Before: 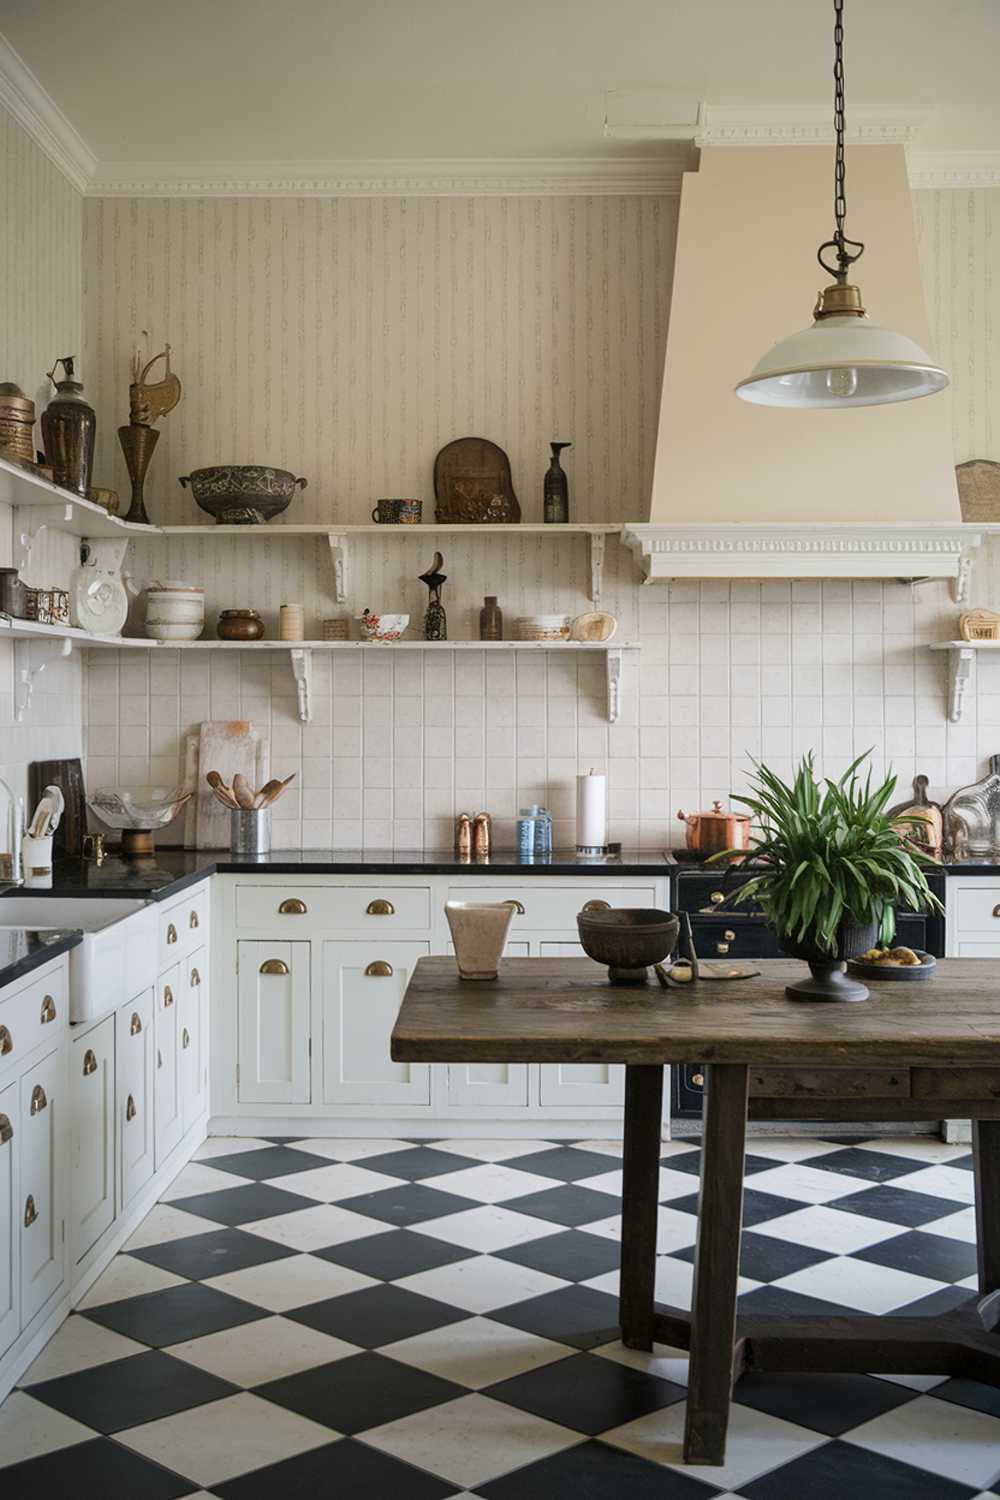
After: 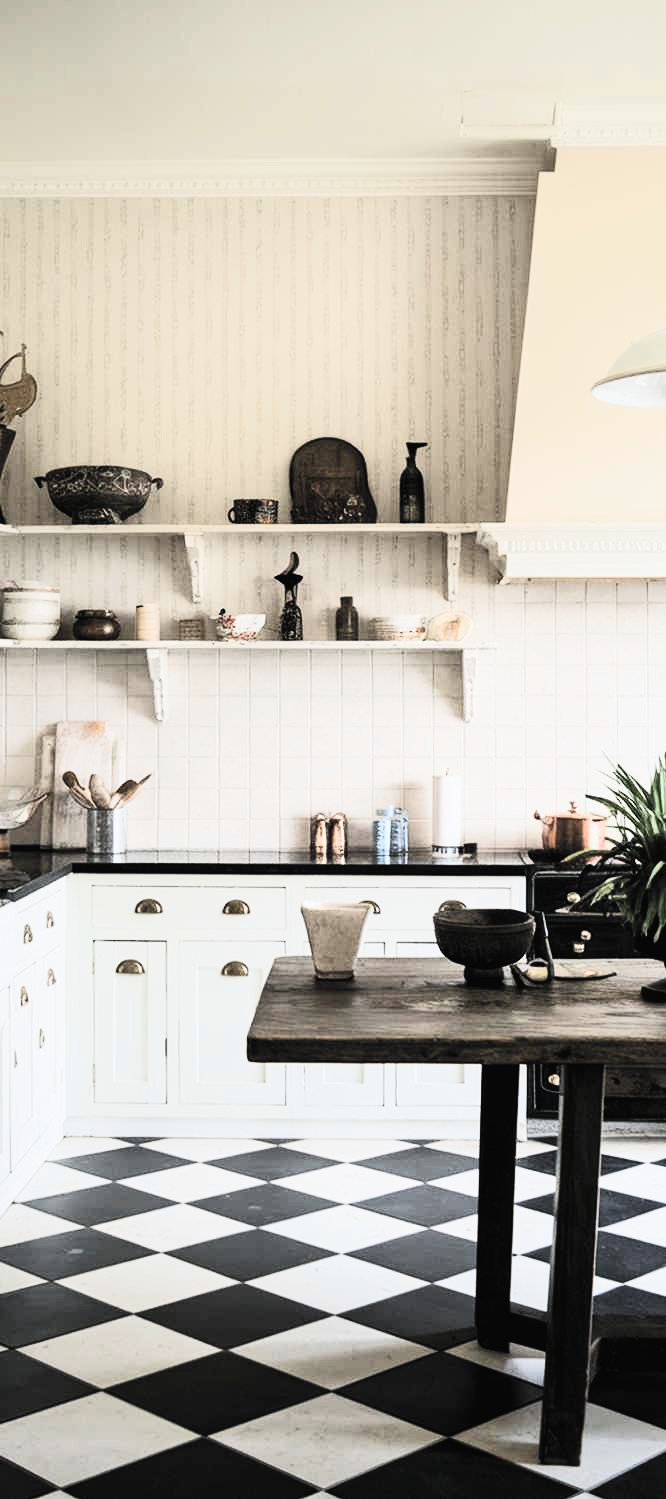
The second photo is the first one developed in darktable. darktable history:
filmic rgb: black relative exposure -5.06 EV, white relative exposure 3.99 EV, threshold 3.01 EV, hardness 2.9, contrast 1.3, color science v4 (2020), iterations of high-quality reconstruction 10, enable highlight reconstruction true
contrast brightness saturation: contrast 0.42, brightness 0.548, saturation -0.203
crop and rotate: left 14.494%, right 18.89%
